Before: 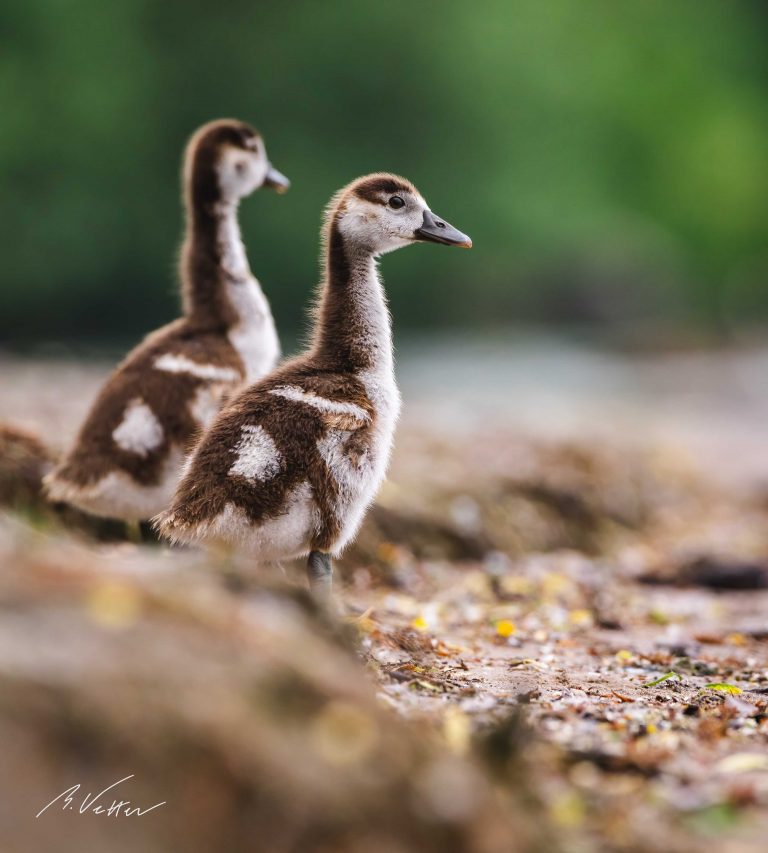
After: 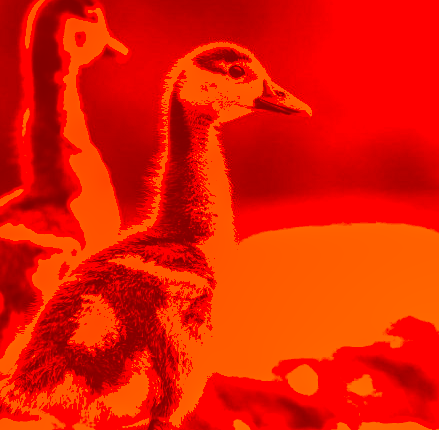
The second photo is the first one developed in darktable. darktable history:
color correction: highlights a* -39.68, highlights b* -40, shadows a* -40, shadows b* -40, saturation -3
shadows and highlights: on, module defaults
tone equalizer: -8 EV -0.75 EV, -7 EV -0.7 EV, -6 EV -0.6 EV, -5 EV -0.4 EV, -3 EV 0.4 EV, -2 EV 0.6 EV, -1 EV 0.7 EV, +0 EV 0.75 EV, edges refinement/feathering 500, mask exposure compensation -1.57 EV, preserve details no
exposure: black level correction 0, exposure 1.2 EV, compensate exposure bias true, compensate highlight preservation false
crop: left 20.932%, top 15.471%, right 21.848%, bottom 34.081%
local contrast: on, module defaults
contrast brightness saturation: contrast -0.03, brightness -0.59, saturation -1
